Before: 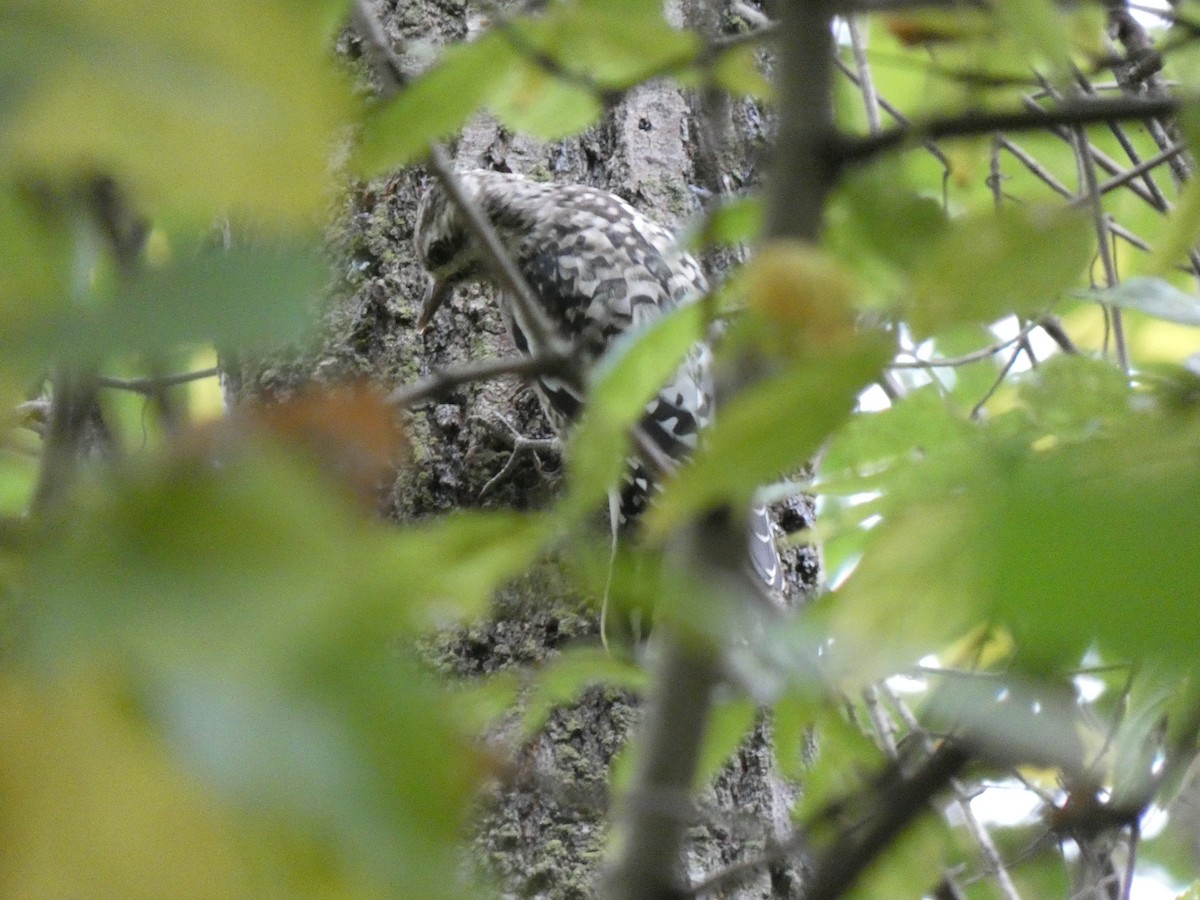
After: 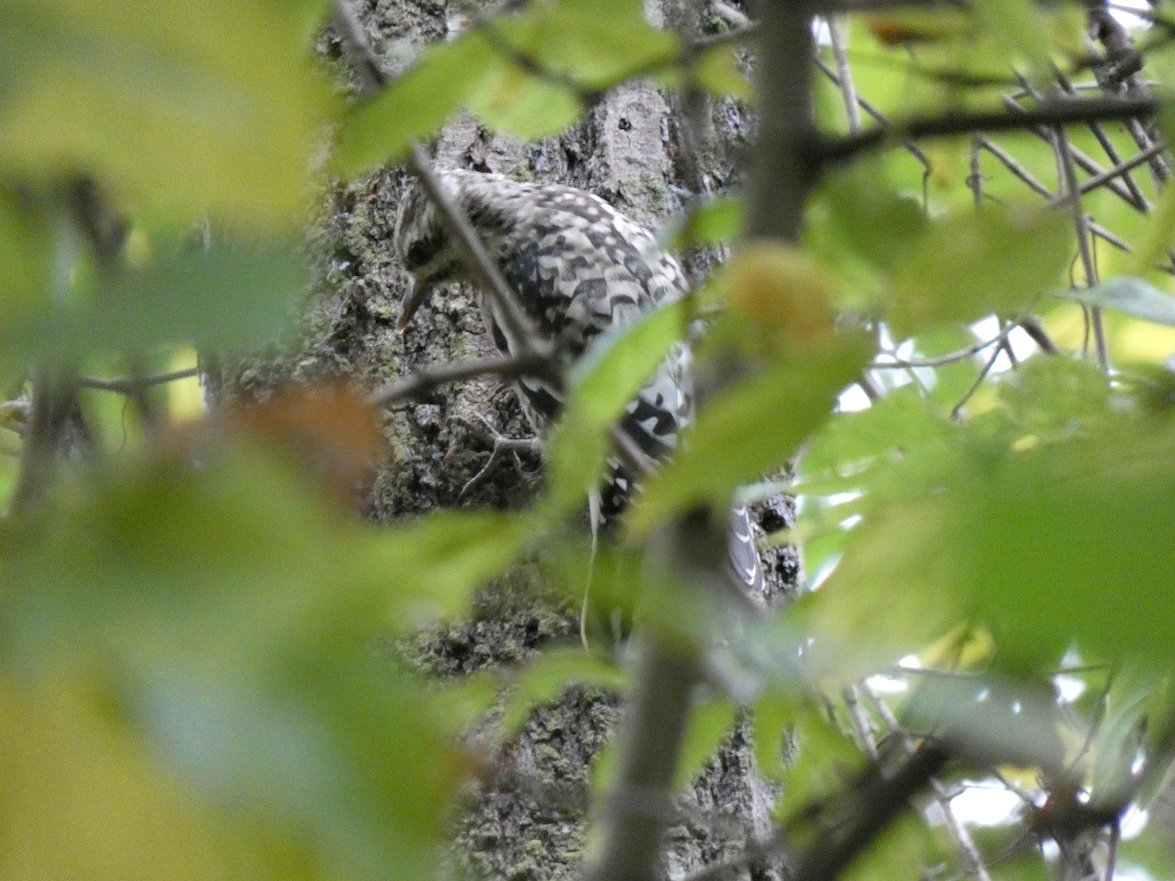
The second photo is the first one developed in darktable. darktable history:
haze removal: strength 0.12, distance 0.25, compatibility mode true, adaptive false
crop: left 1.743%, right 0.268%, bottom 2.011%
